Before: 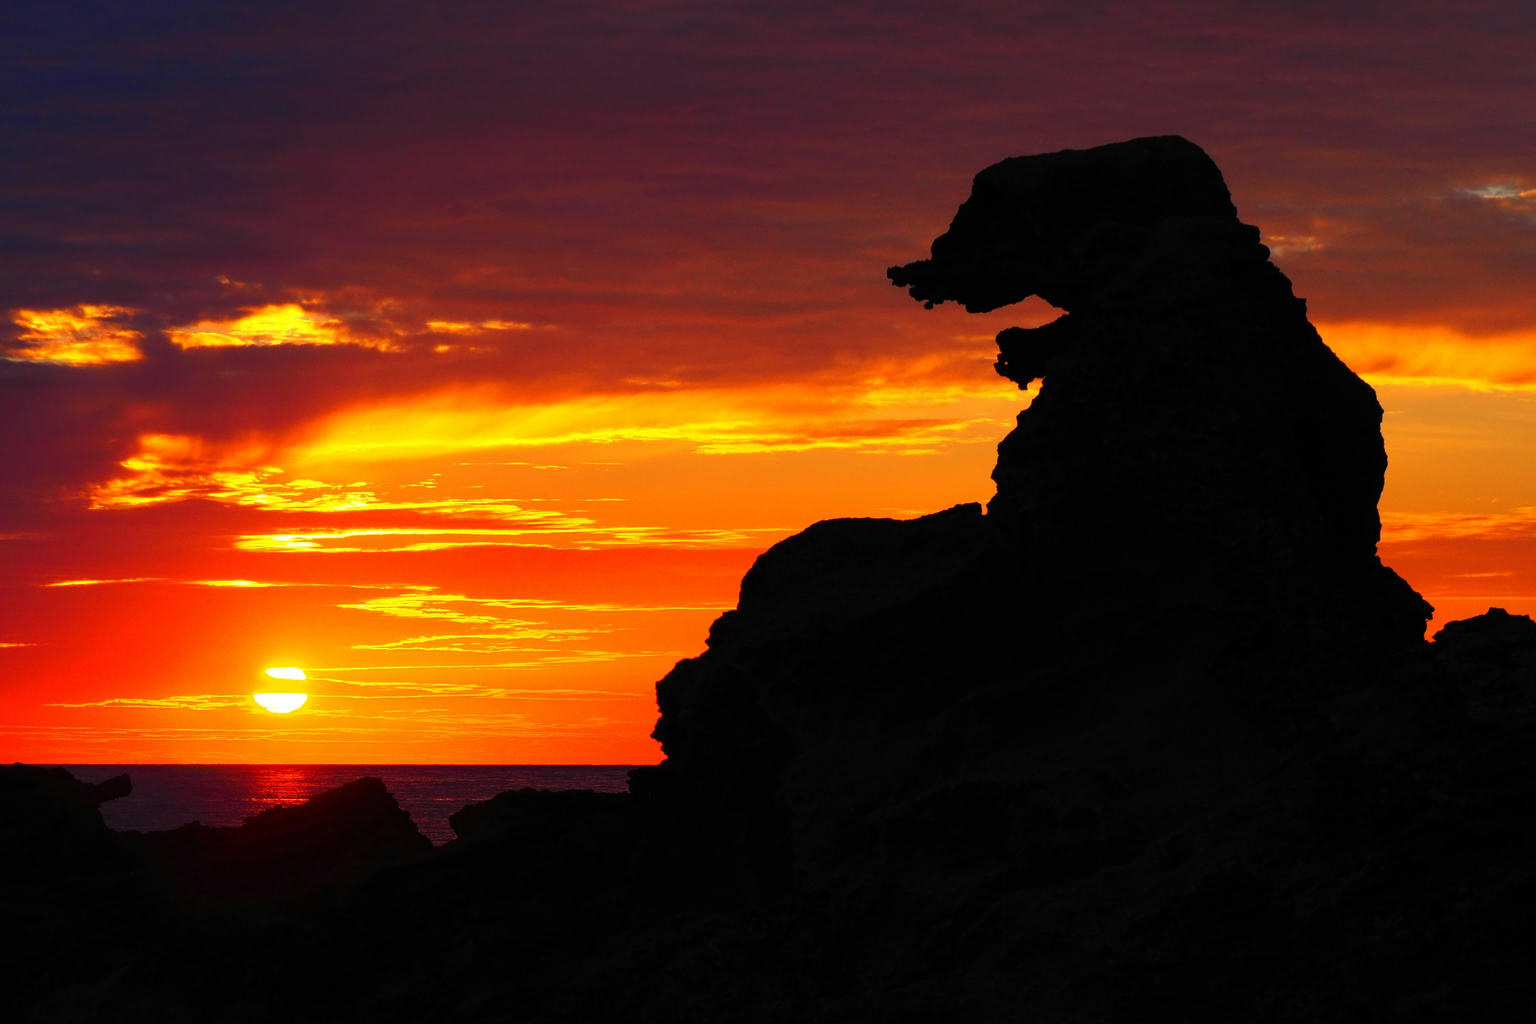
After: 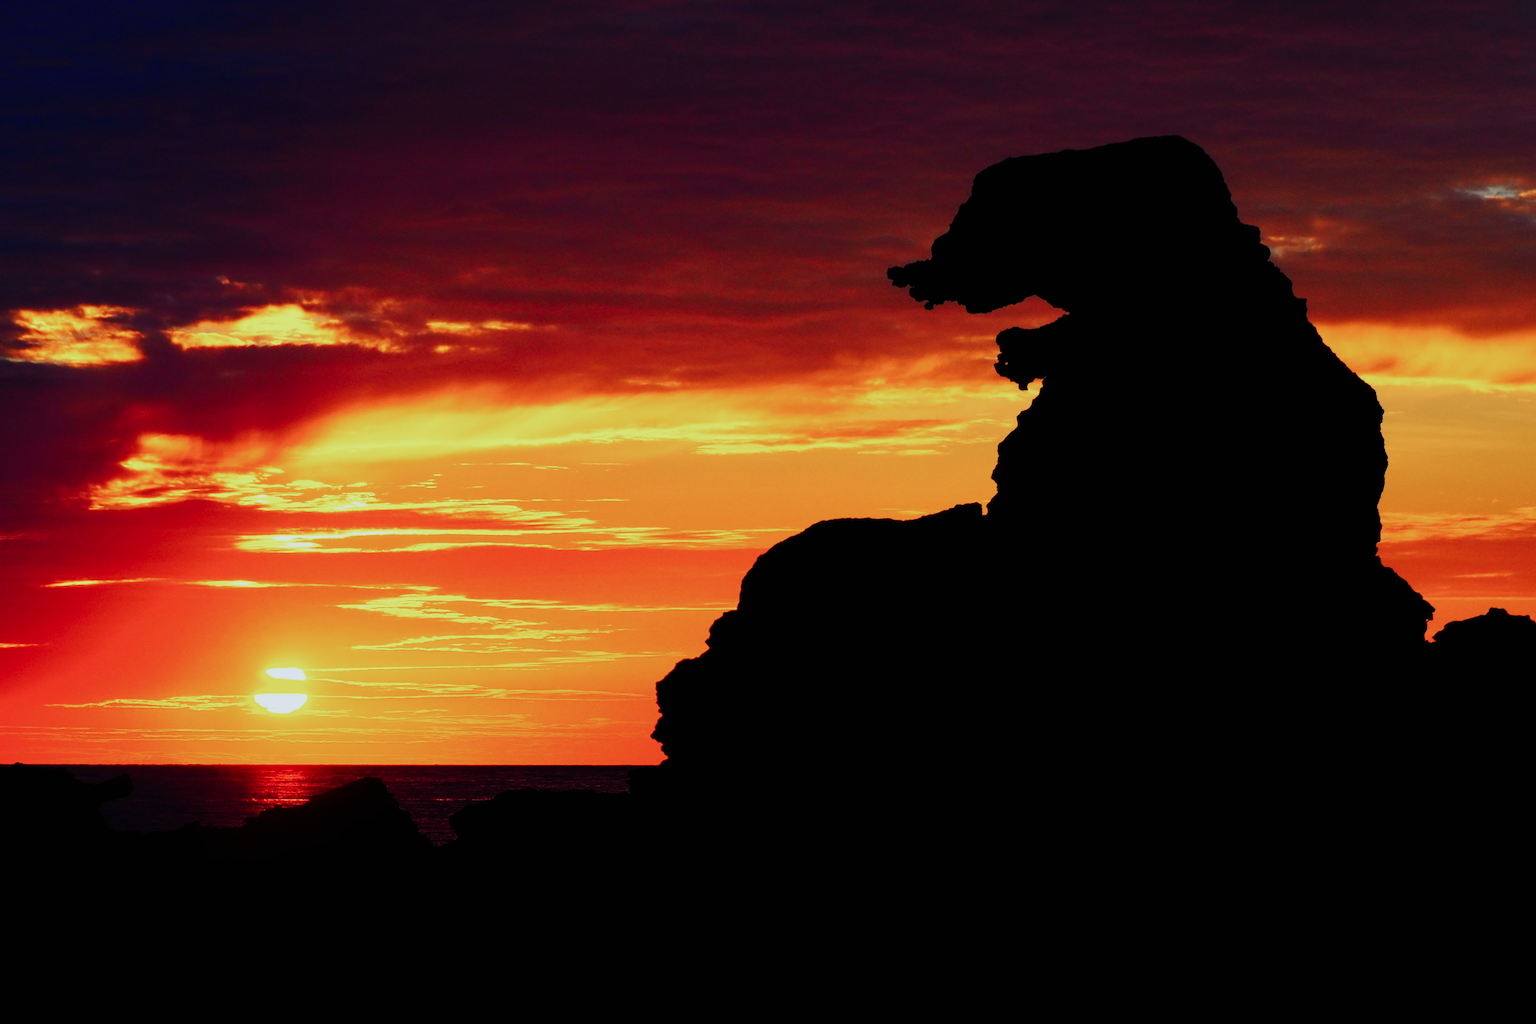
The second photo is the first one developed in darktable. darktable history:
color calibration: illuminant as shot in camera, x 0.383, y 0.38, temperature 3949.15 K, gamut compression 1.66
sigmoid: contrast 1.7, skew -0.2, preserve hue 0%, red attenuation 0.1, red rotation 0.035, green attenuation 0.1, green rotation -0.017, blue attenuation 0.15, blue rotation -0.052, base primaries Rec2020
exposure: black level correction 0, compensate exposure bias true, compensate highlight preservation false
